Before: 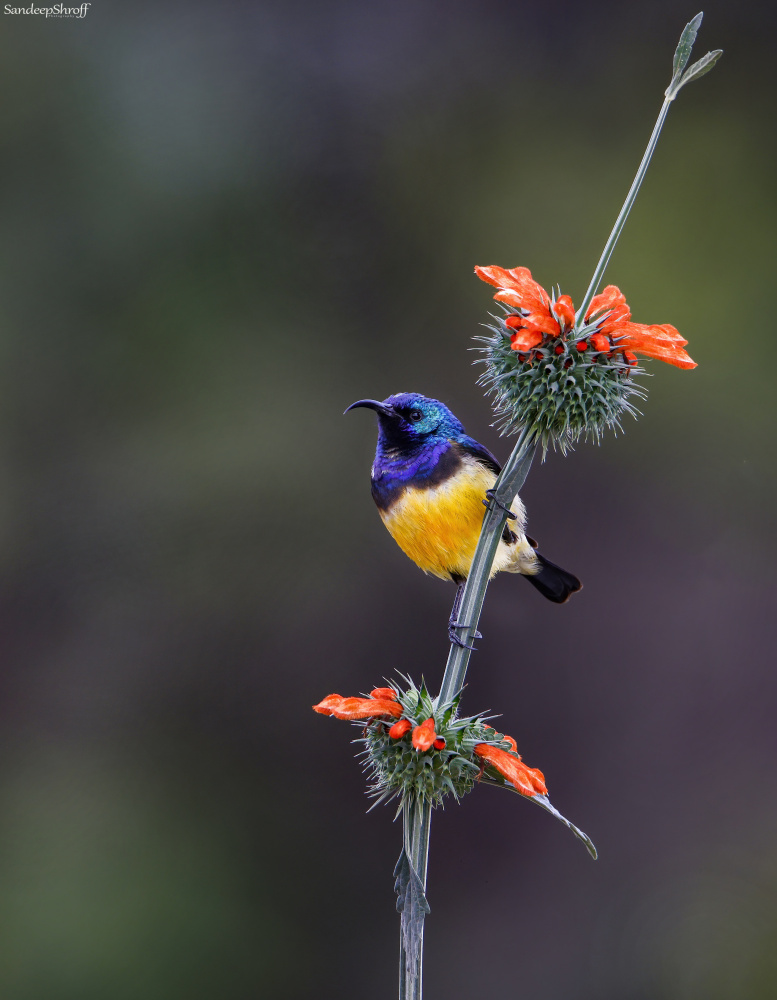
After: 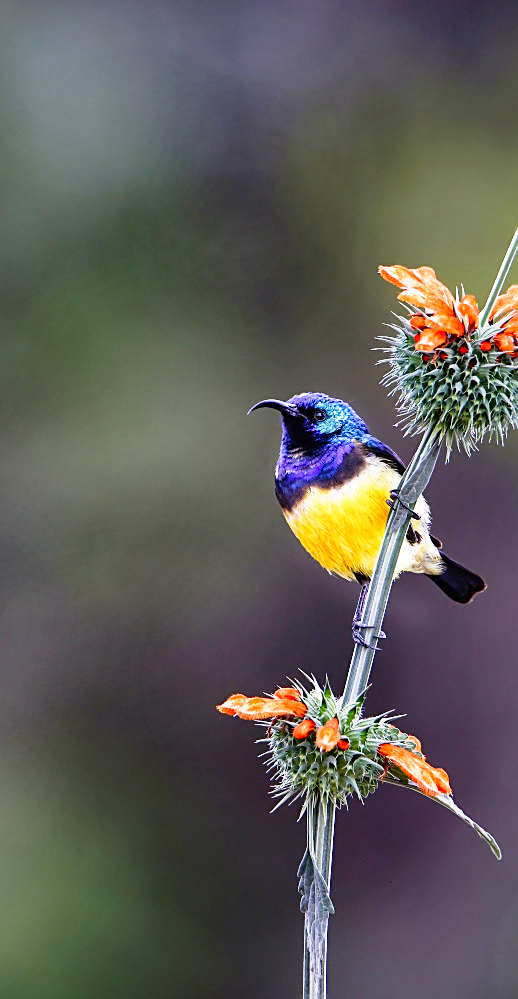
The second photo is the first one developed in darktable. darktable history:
crop and rotate: left 12.397%, right 20.922%
base curve: curves: ch0 [(0, 0) (0.012, 0.01) (0.073, 0.168) (0.31, 0.711) (0.645, 0.957) (1, 1)], preserve colors none
sharpen: amount 0.49
